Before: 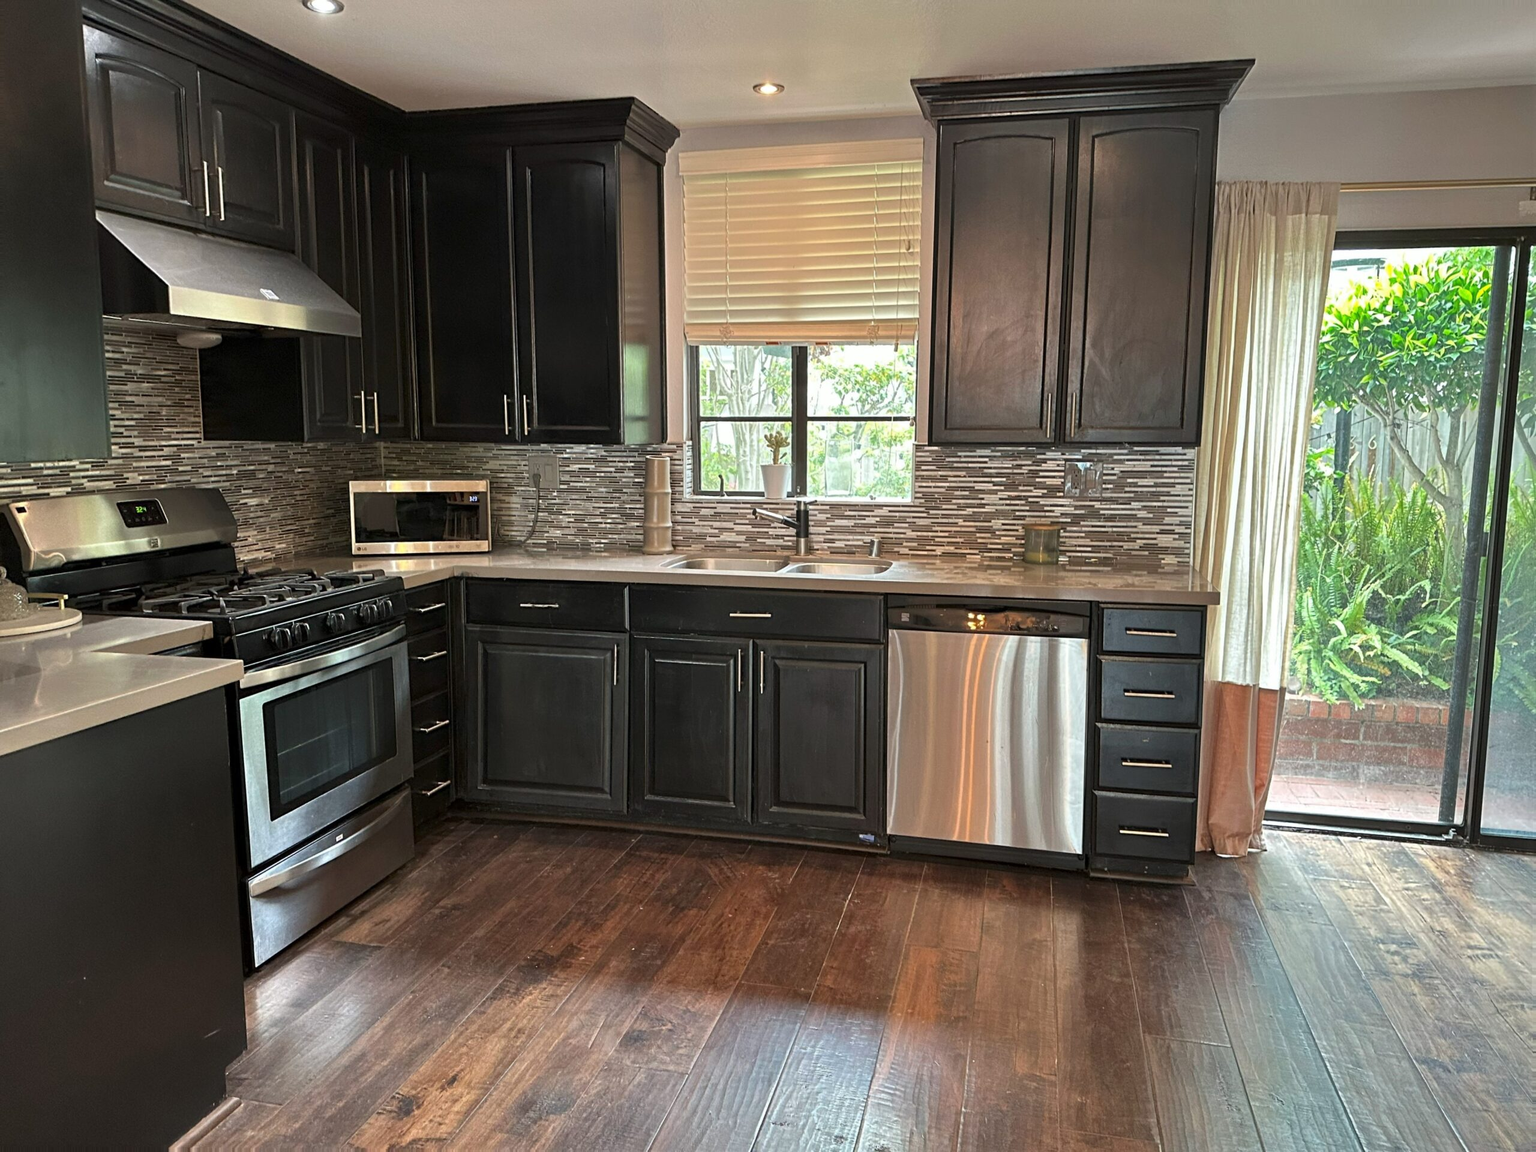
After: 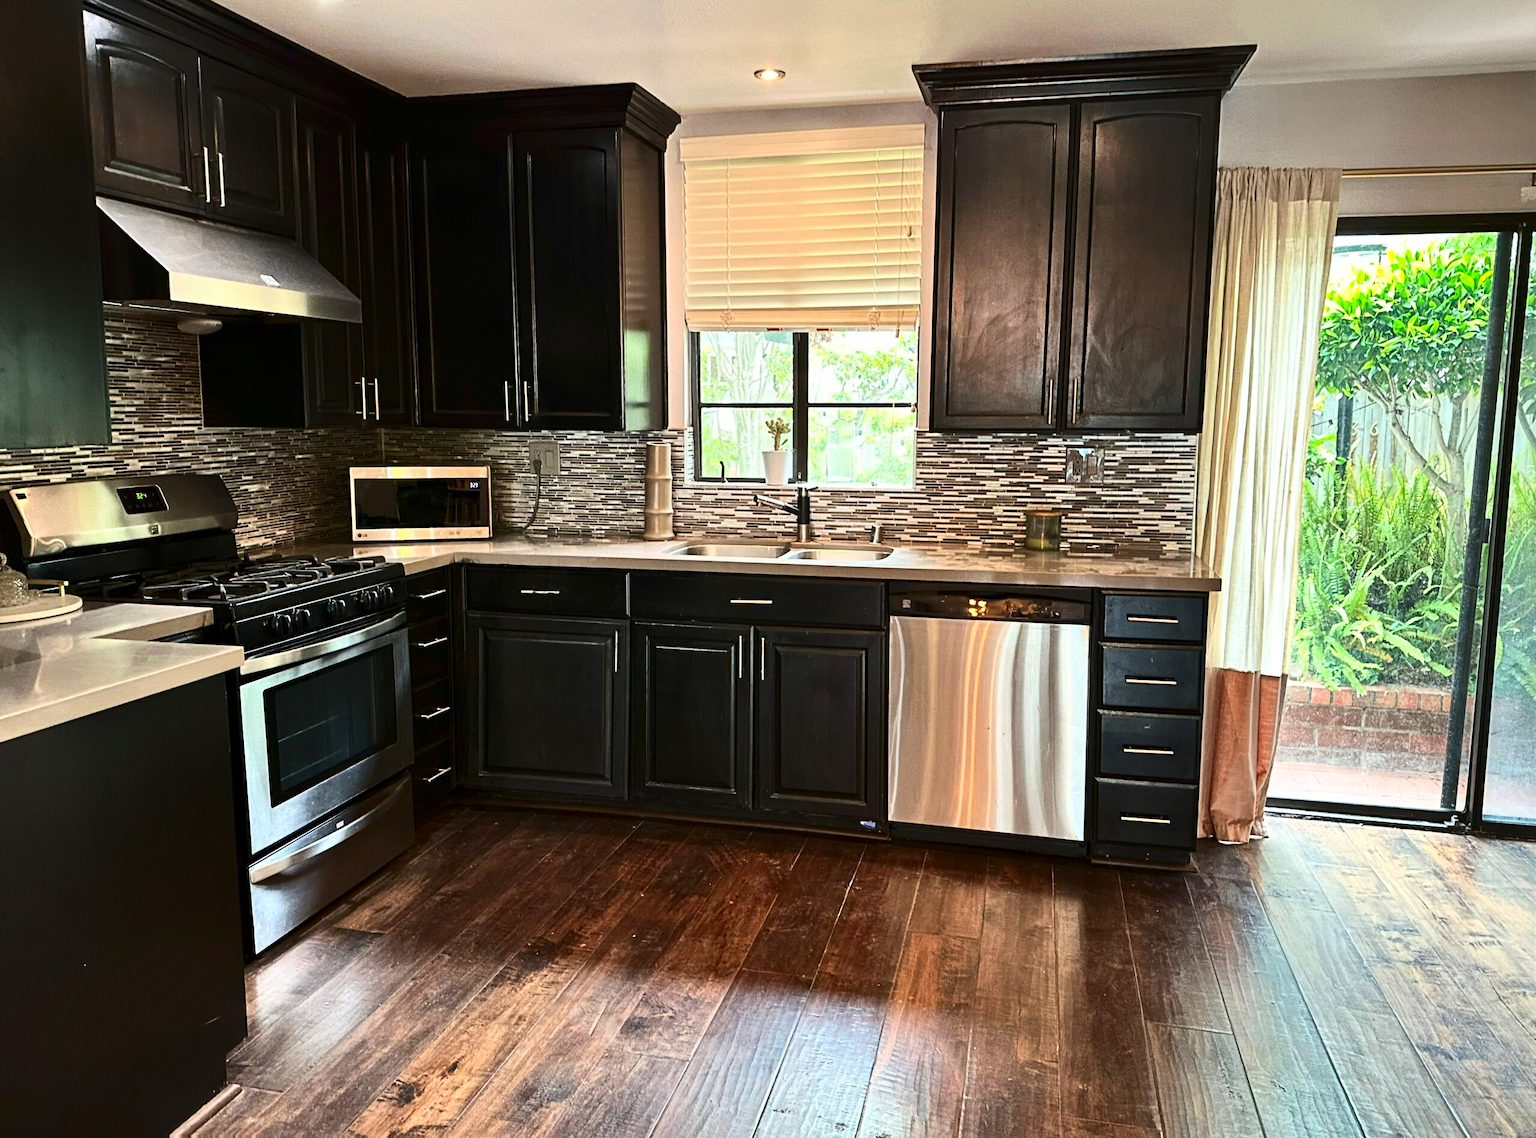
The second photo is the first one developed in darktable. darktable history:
crop: top 1.285%, right 0.114%
velvia: strength 10.37%
contrast brightness saturation: contrast 0.412, brightness 0.044, saturation 0.253
